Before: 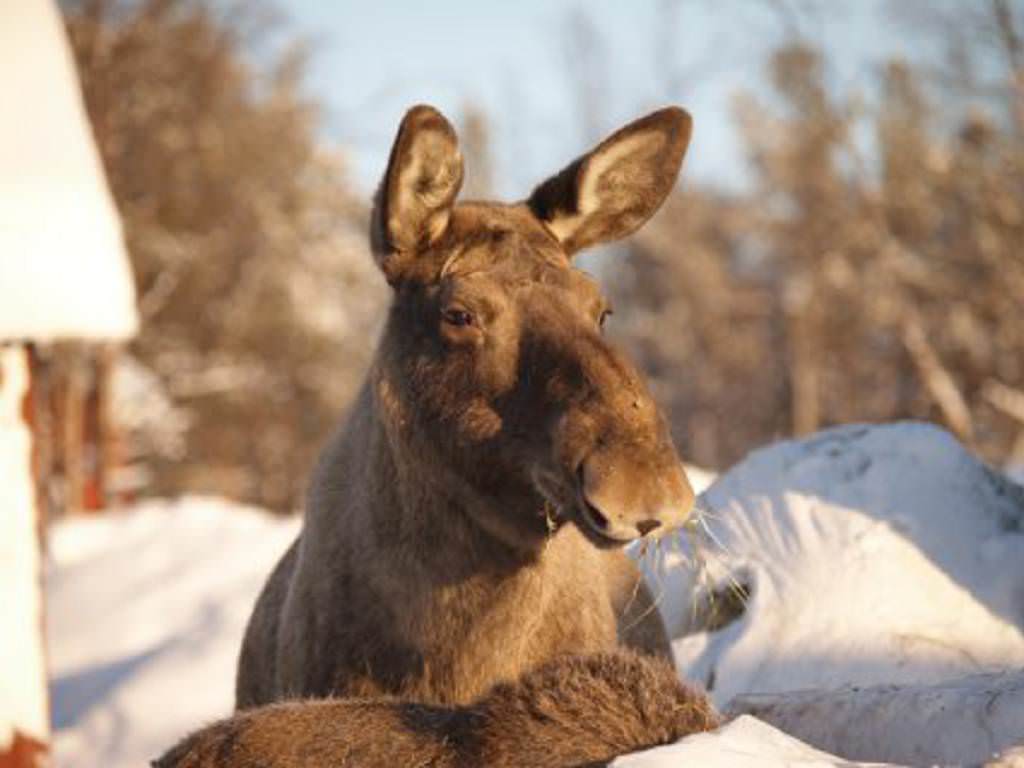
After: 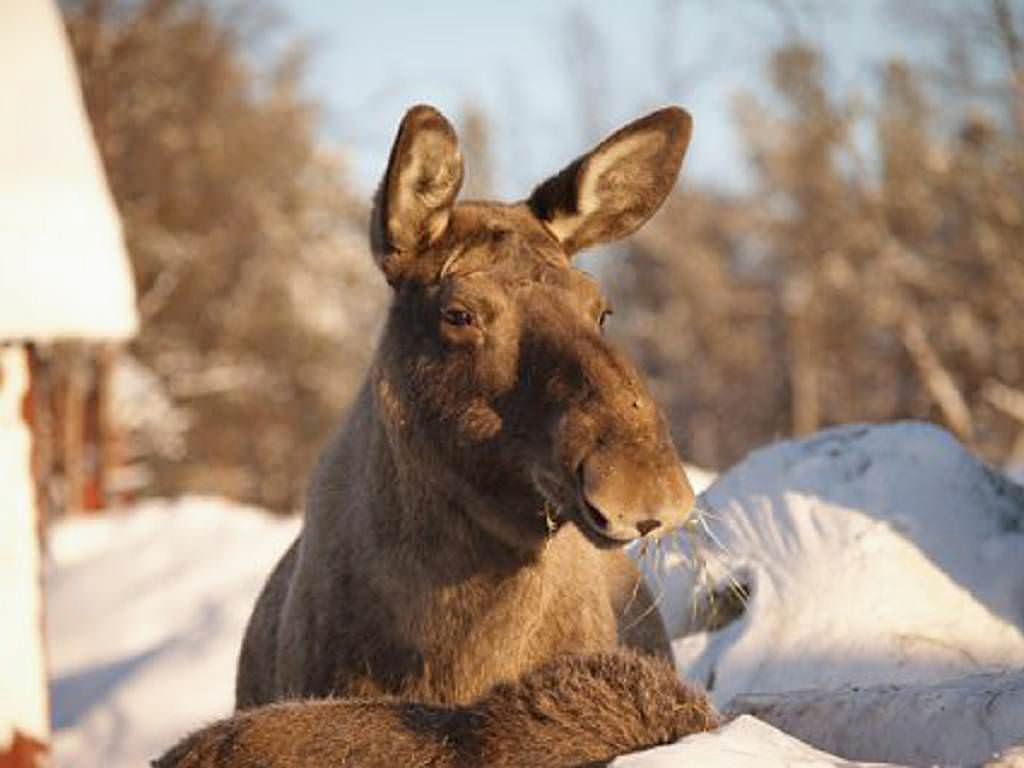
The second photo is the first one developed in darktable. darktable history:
exposure: exposure -0.06 EV, compensate highlight preservation false
sharpen: on, module defaults
